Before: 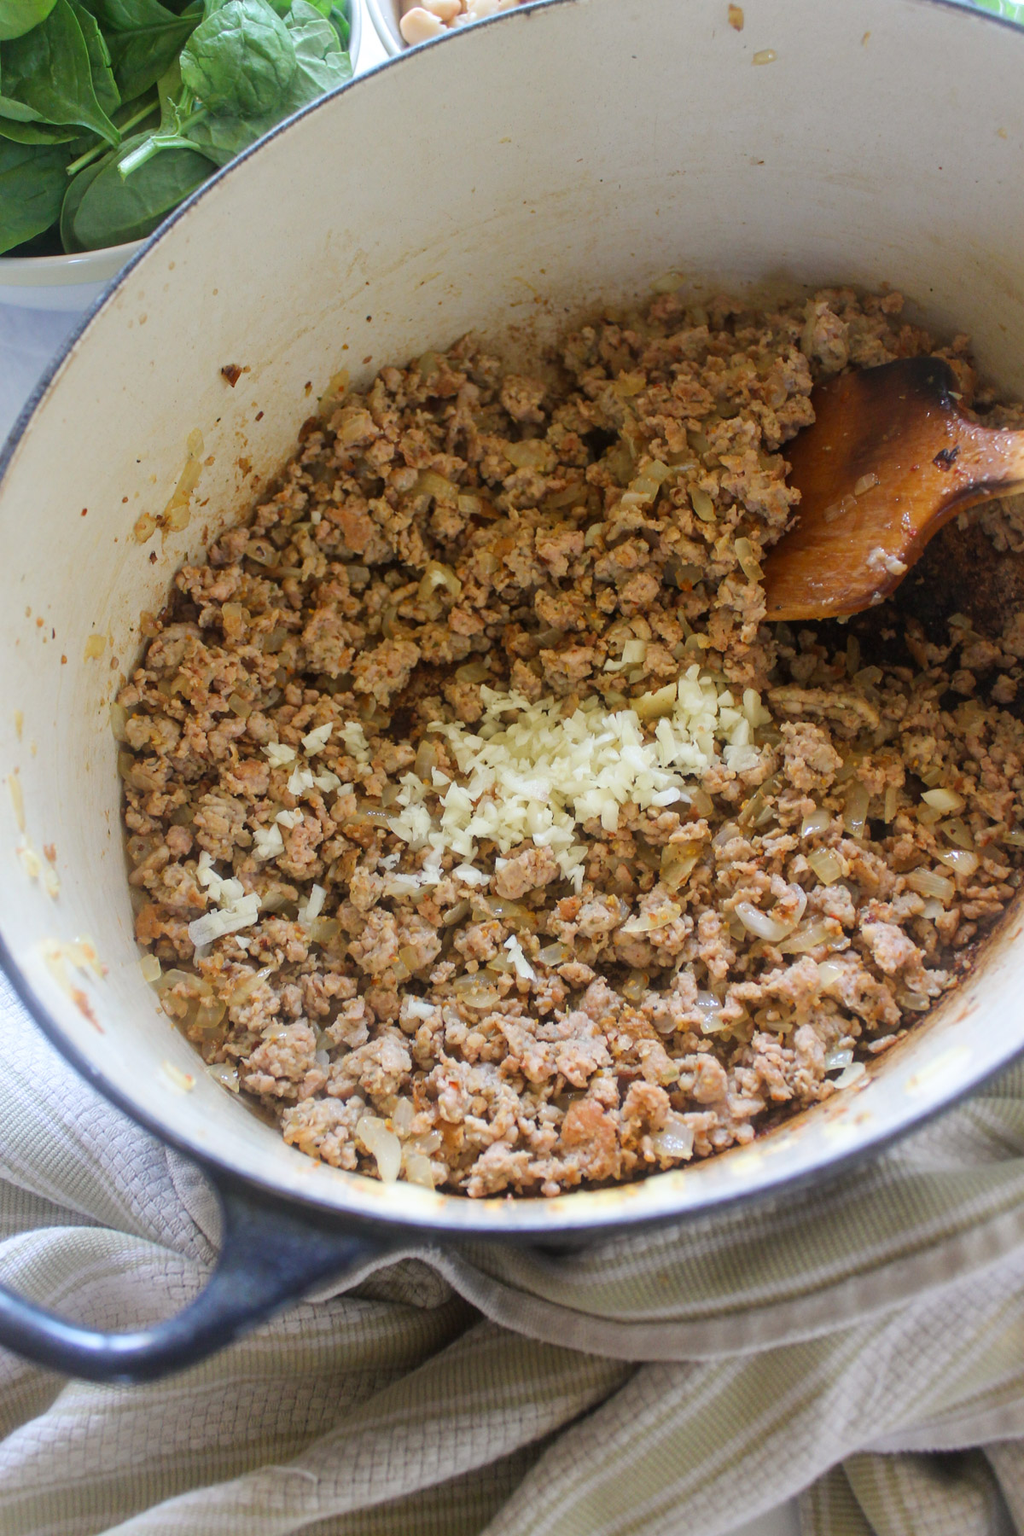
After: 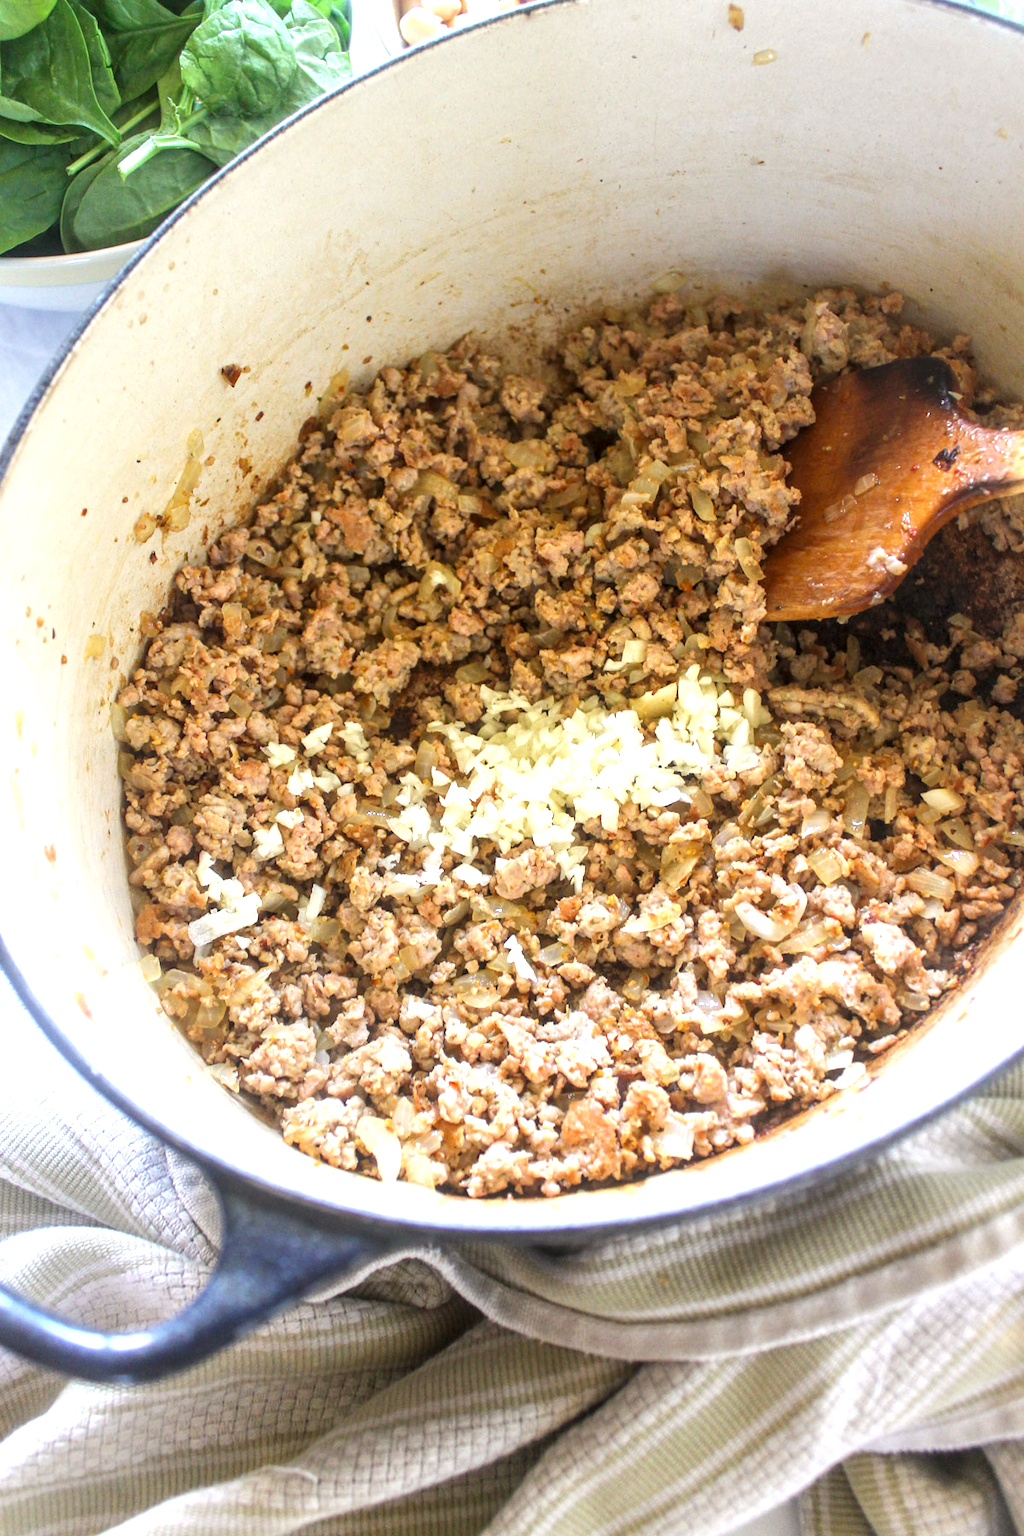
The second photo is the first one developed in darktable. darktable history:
exposure: black level correction 0, exposure 0.947 EV, compensate highlight preservation false
tone equalizer: on, module defaults
local contrast: detail 130%
